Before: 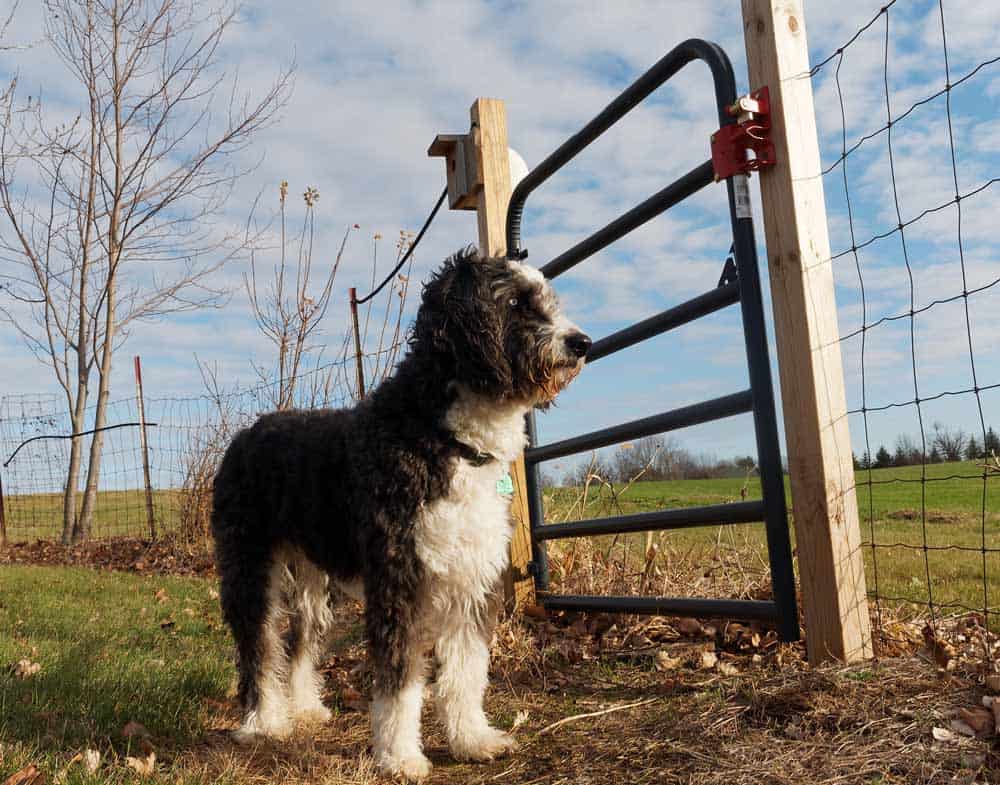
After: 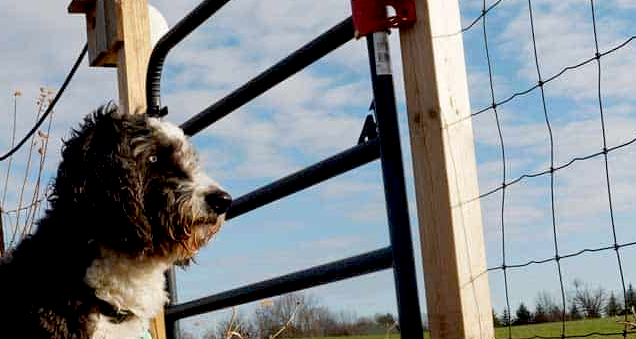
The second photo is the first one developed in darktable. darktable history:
exposure: black level correction 0.016, exposure -0.009 EV, compensate highlight preservation false
crop: left 36.005%, top 18.293%, right 0.31%, bottom 38.444%
